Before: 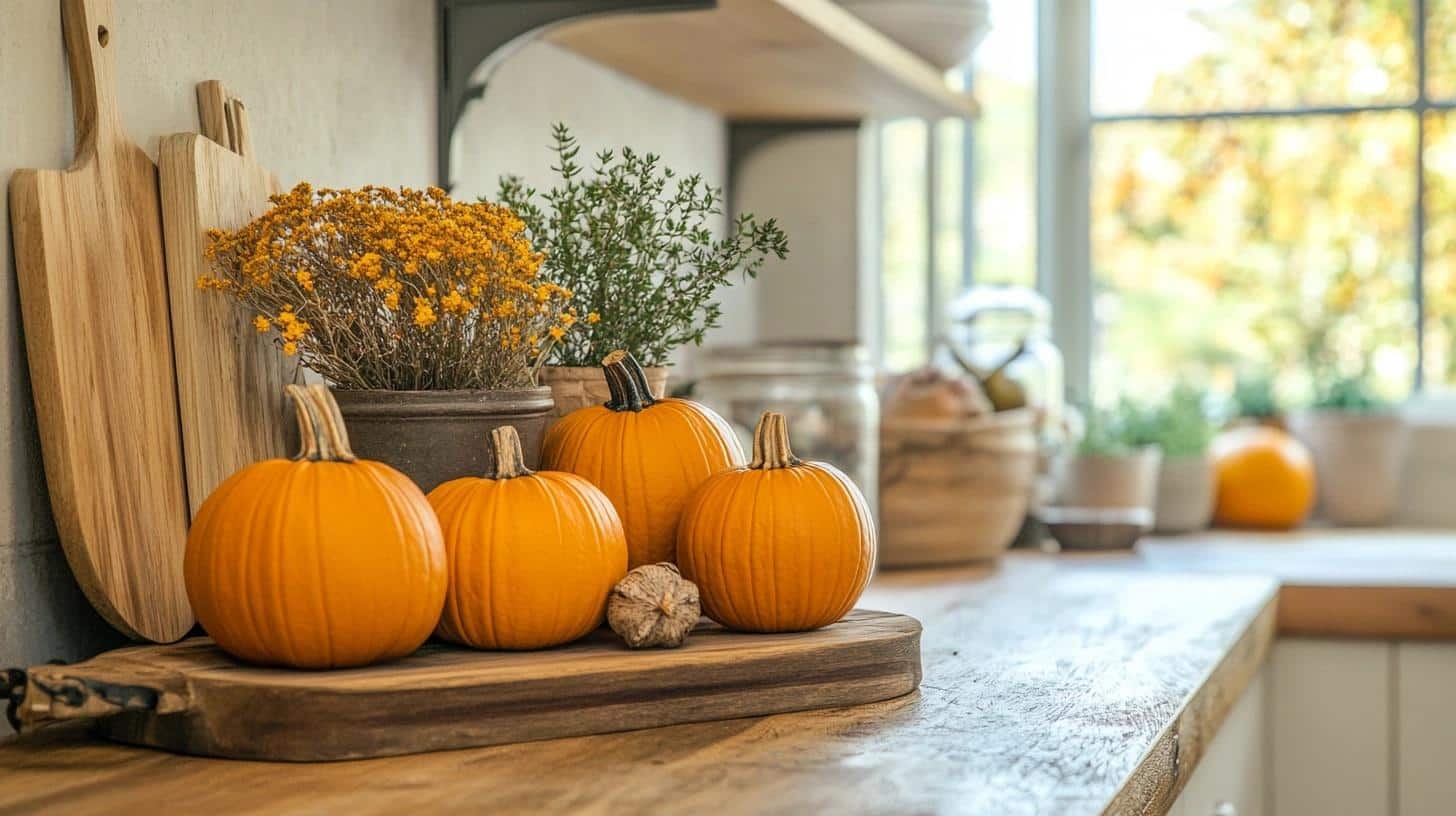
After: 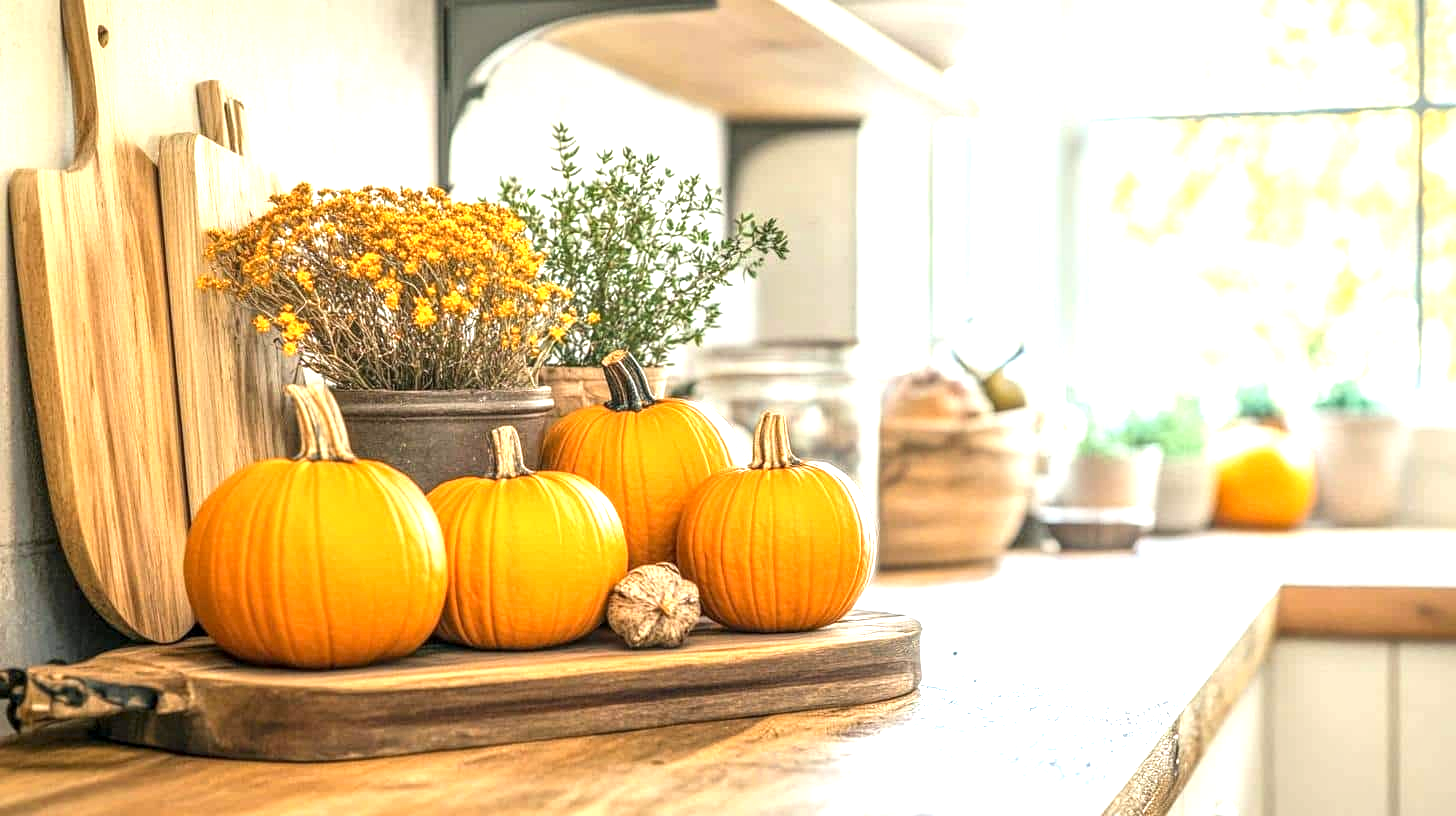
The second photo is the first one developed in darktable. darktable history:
exposure: black level correction 0, exposure 1.329 EV, compensate highlight preservation false
local contrast: on, module defaults
